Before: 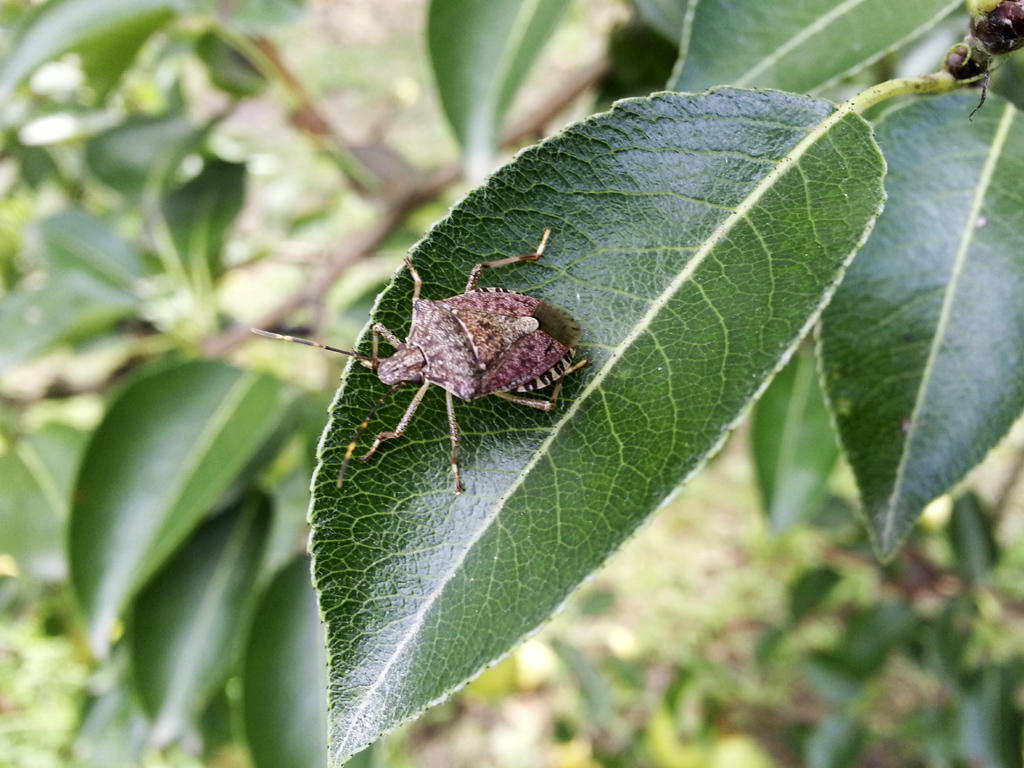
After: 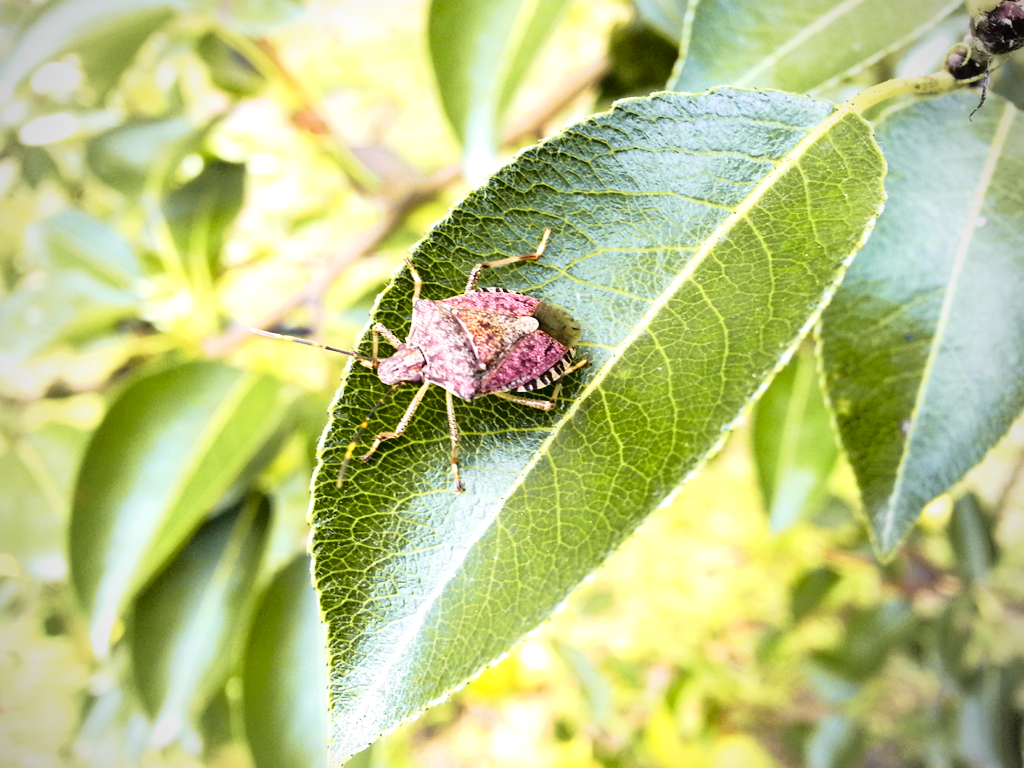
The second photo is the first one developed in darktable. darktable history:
vignetting: fall-off start 74.49%, fall-off radius 65.9%, brightness -0.628, saturation -0.68
velvia: on, module defaults
exposure: exposure 1 EV, compensate highlight preservation false
tone curve: curves: ch0 [(0, 0.029) (0.168, 0.142) (0.359, 0.44) (0.469, 0.544) (0.634, 0.722) (0.858, 0.903) (1, 0.968)]; ch1 [(0, 0) (0.437, 0.453) (0.472, 0.47) (0.502, 0.502) (0.54, 0.534) (0.57, 0.592) (0.618, 0.66) (0.699, 0.749) (0.859, 0.919) (1, 1)]; ch2 [(0, 0) (0.33, 0.301) (0.421, 0.443) (0.476, 0.498) (0.505, 0.503) (0.547, 0.557) (0.586, 0.634) (0.608, 0.676) (1, 1)], color space Lab, independent channels, preserve colors none
